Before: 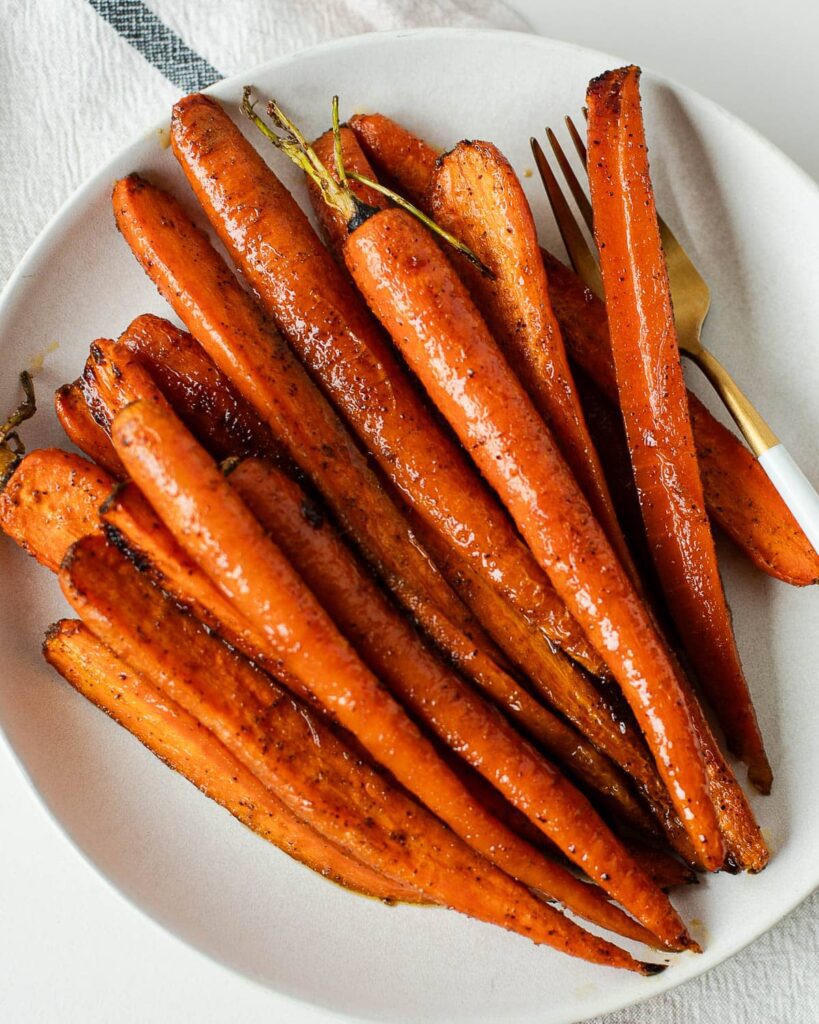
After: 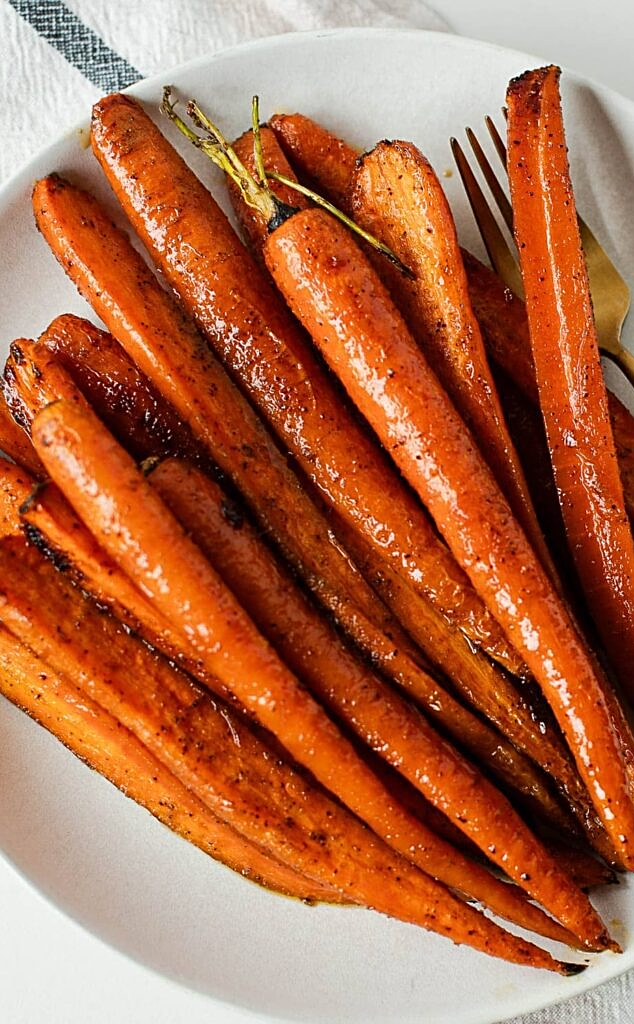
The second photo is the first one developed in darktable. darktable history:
crop: left 9.88%, right 12.664%
sharpen: on, module defaults
